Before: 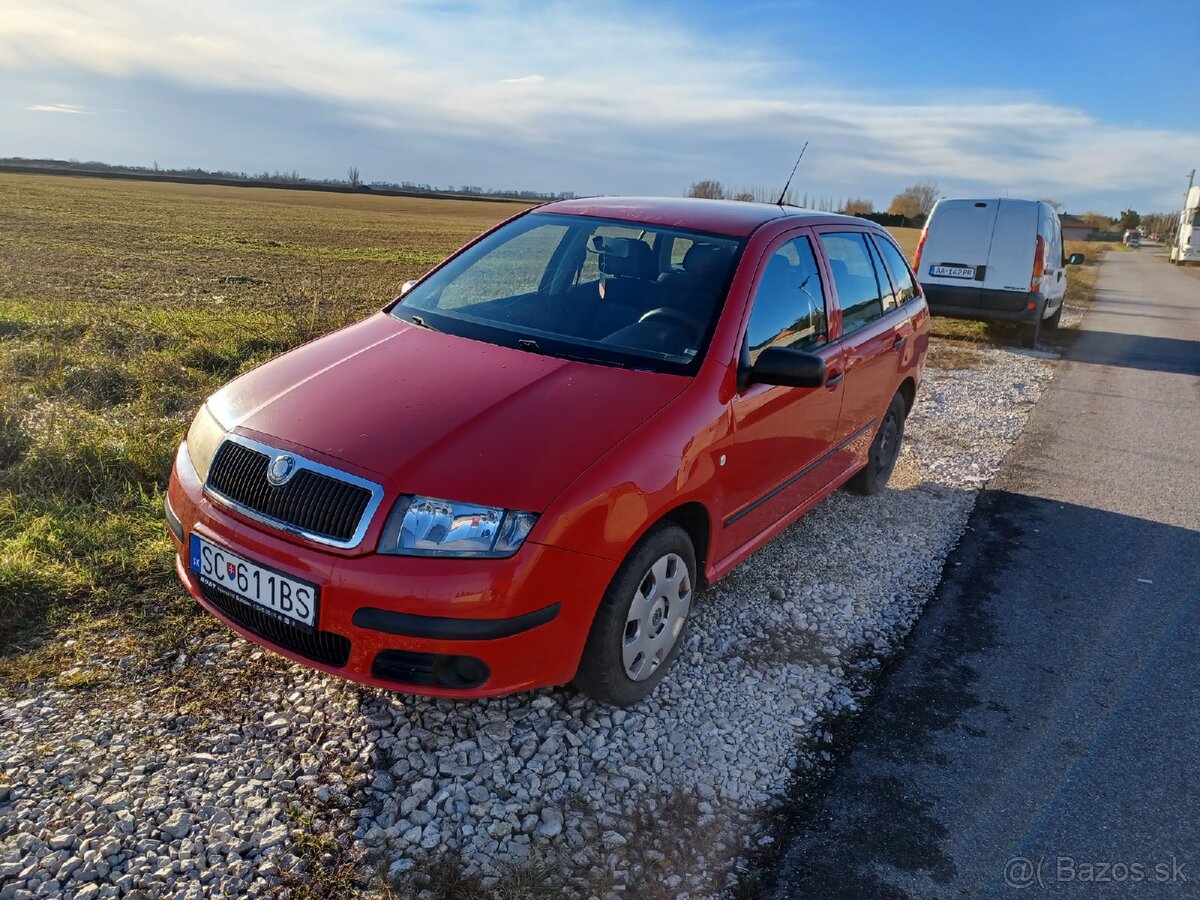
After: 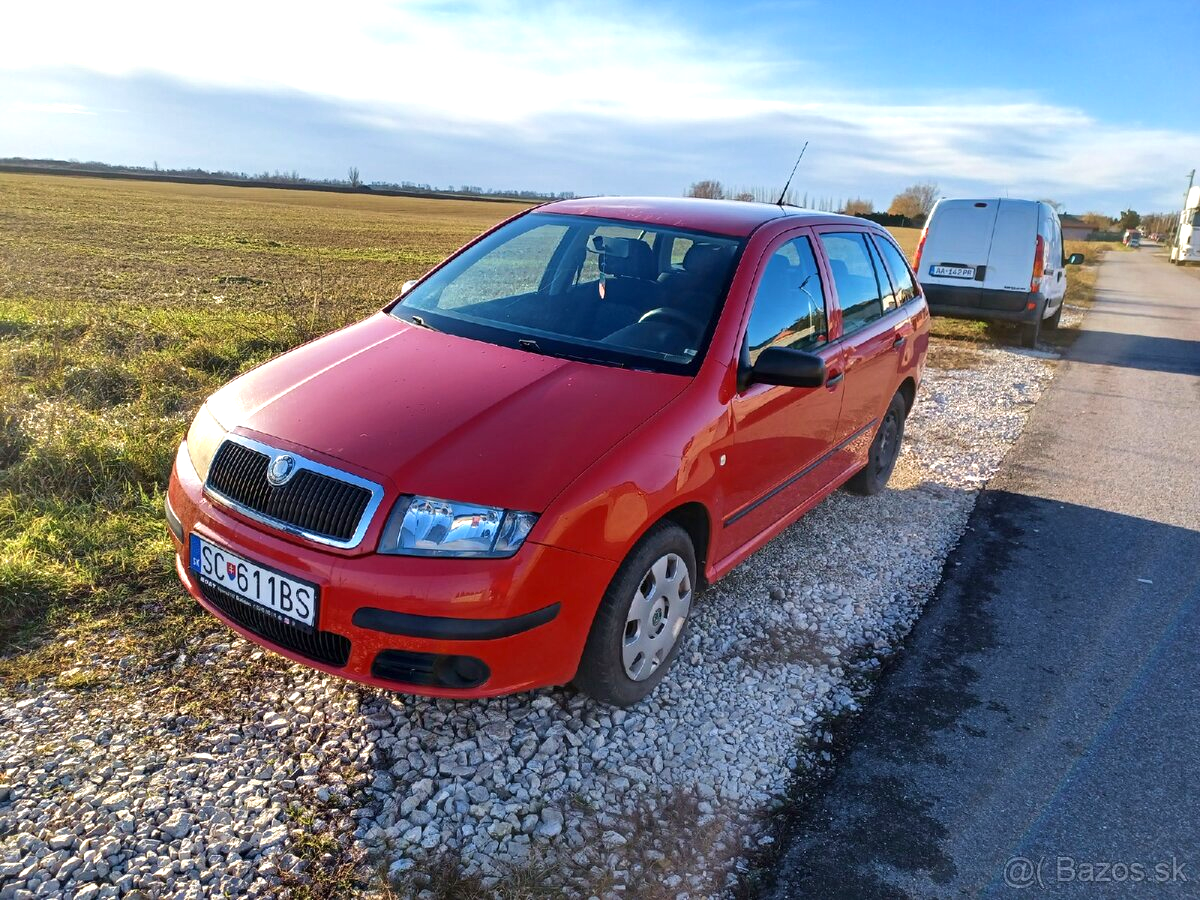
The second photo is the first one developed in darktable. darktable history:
velvia: strength 17%
exposure: exposure 0.657 EV, compensate highlight preservation false
